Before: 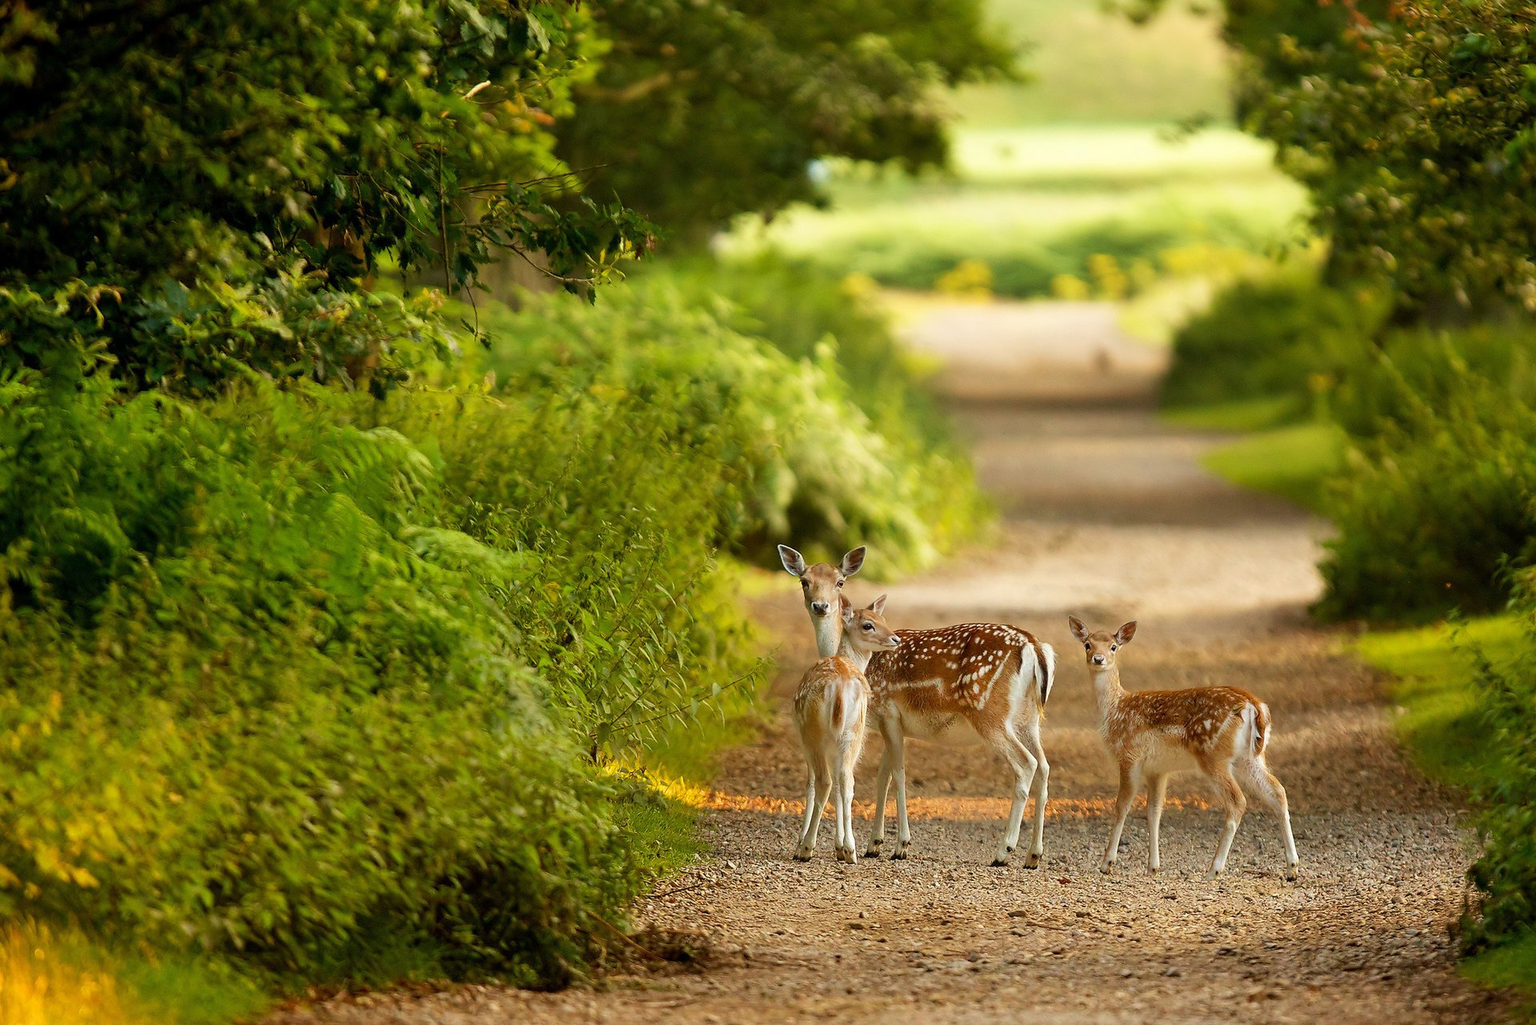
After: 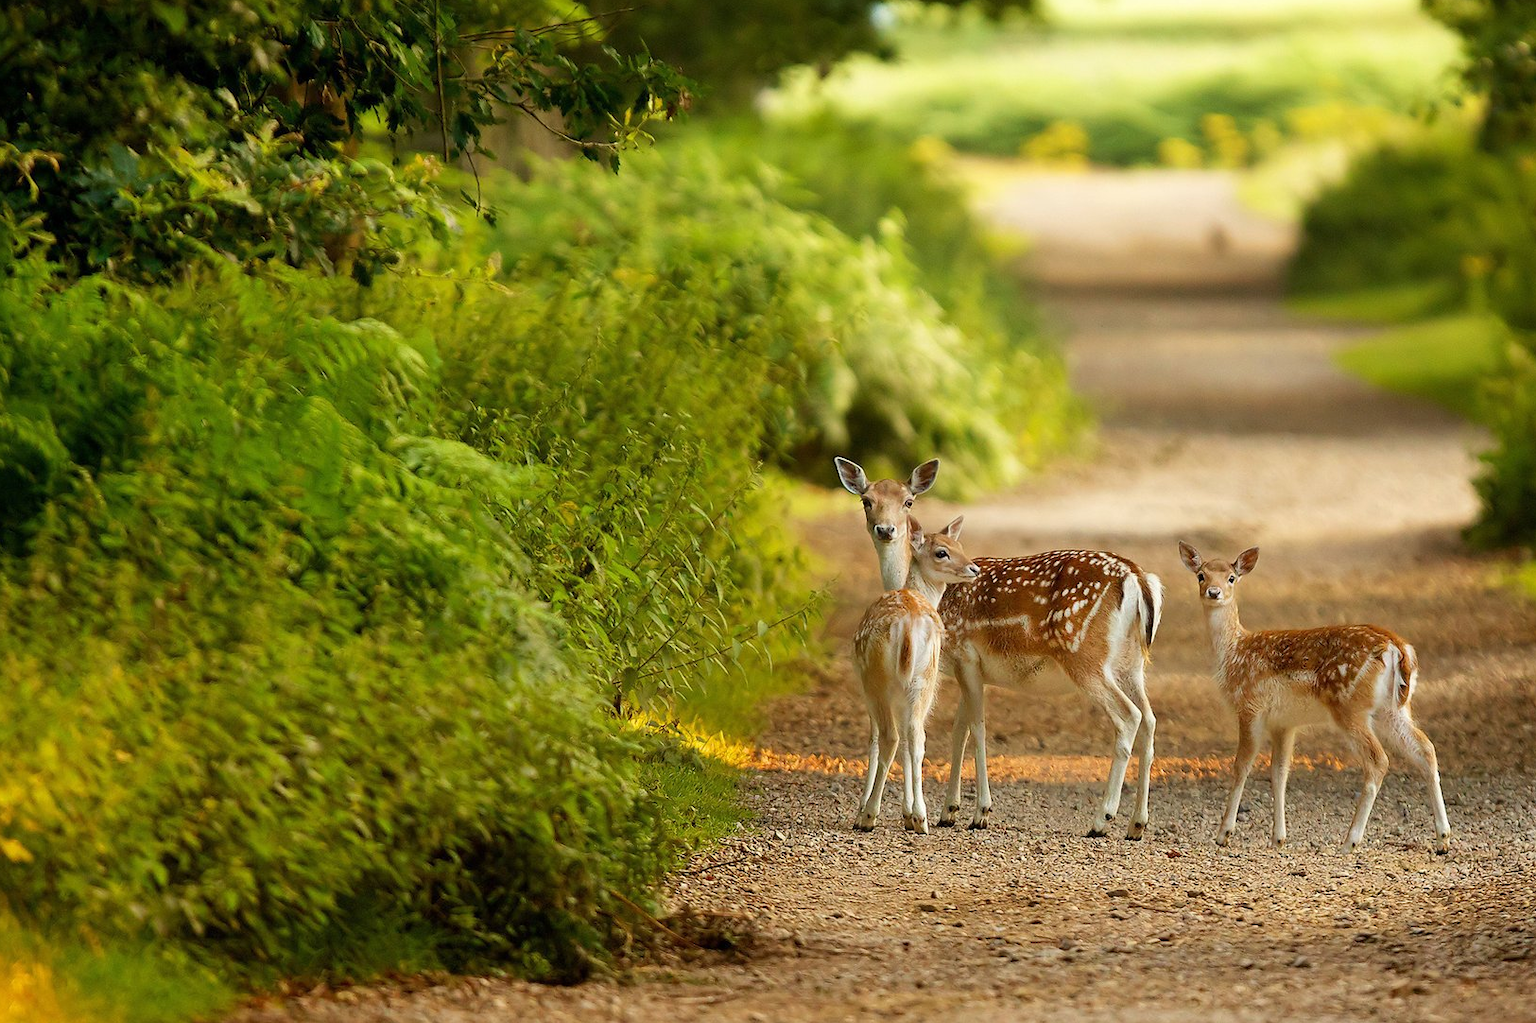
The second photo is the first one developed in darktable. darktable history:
crop and rotate: left 4.643%, top 15.405%, right 10.7%
